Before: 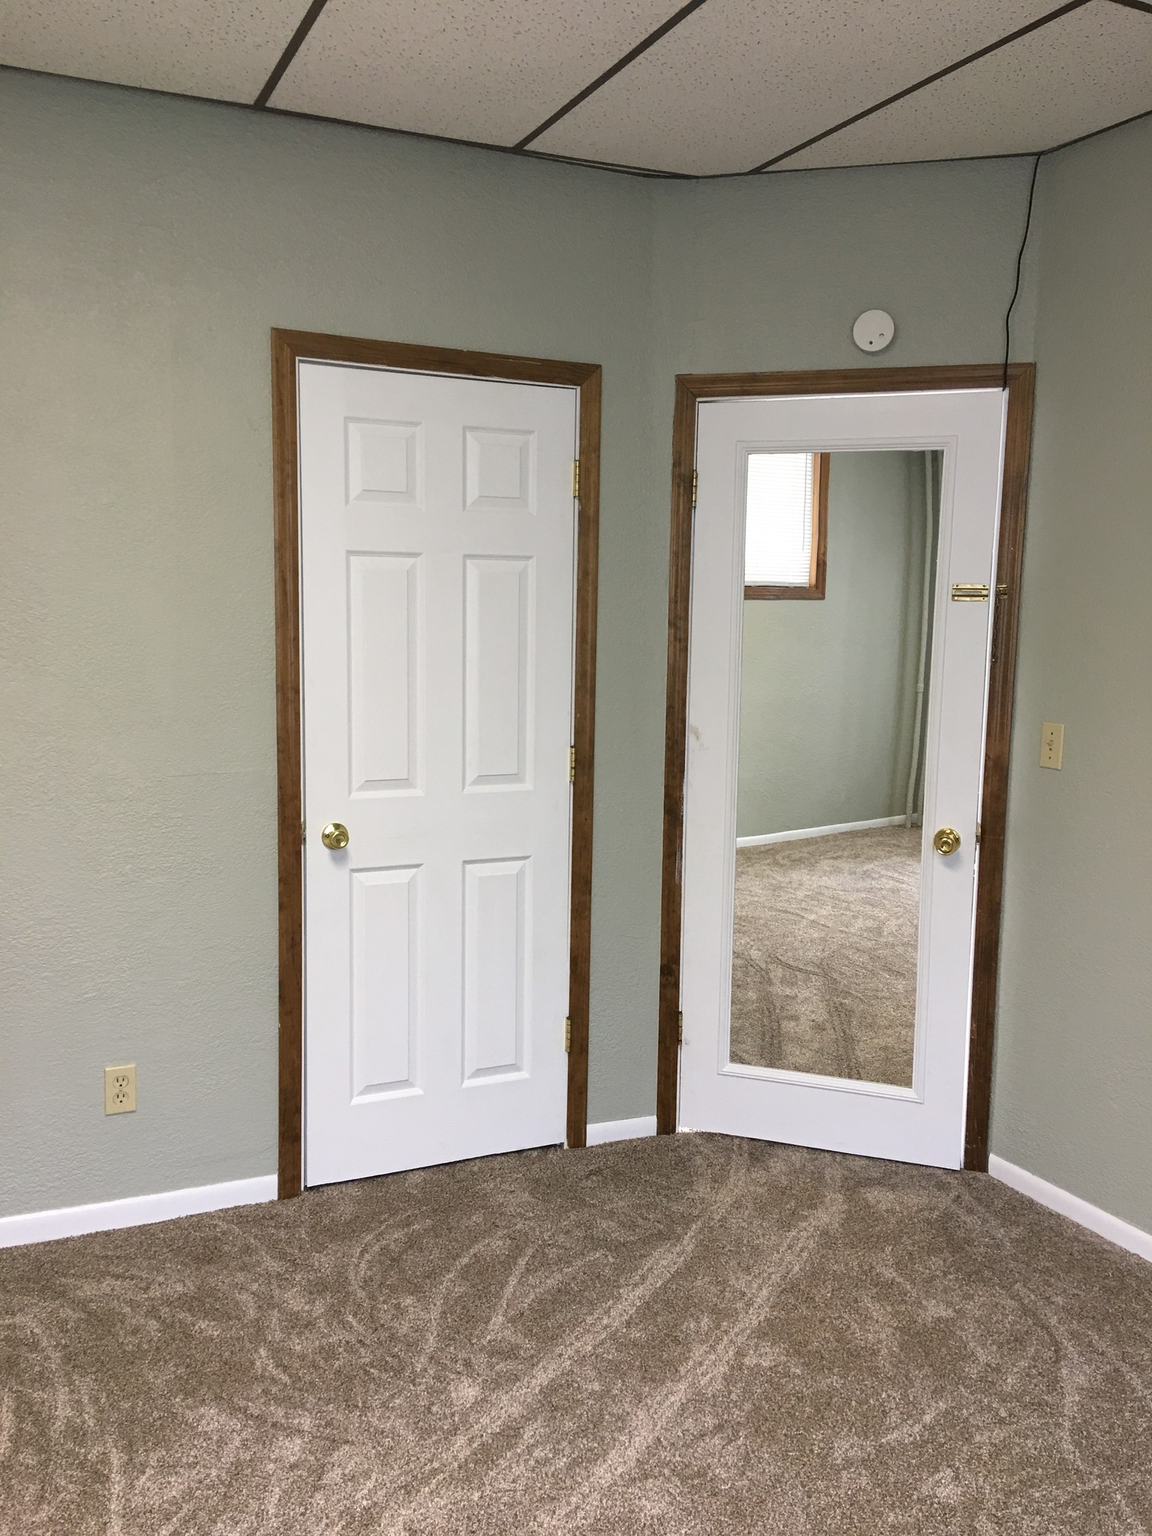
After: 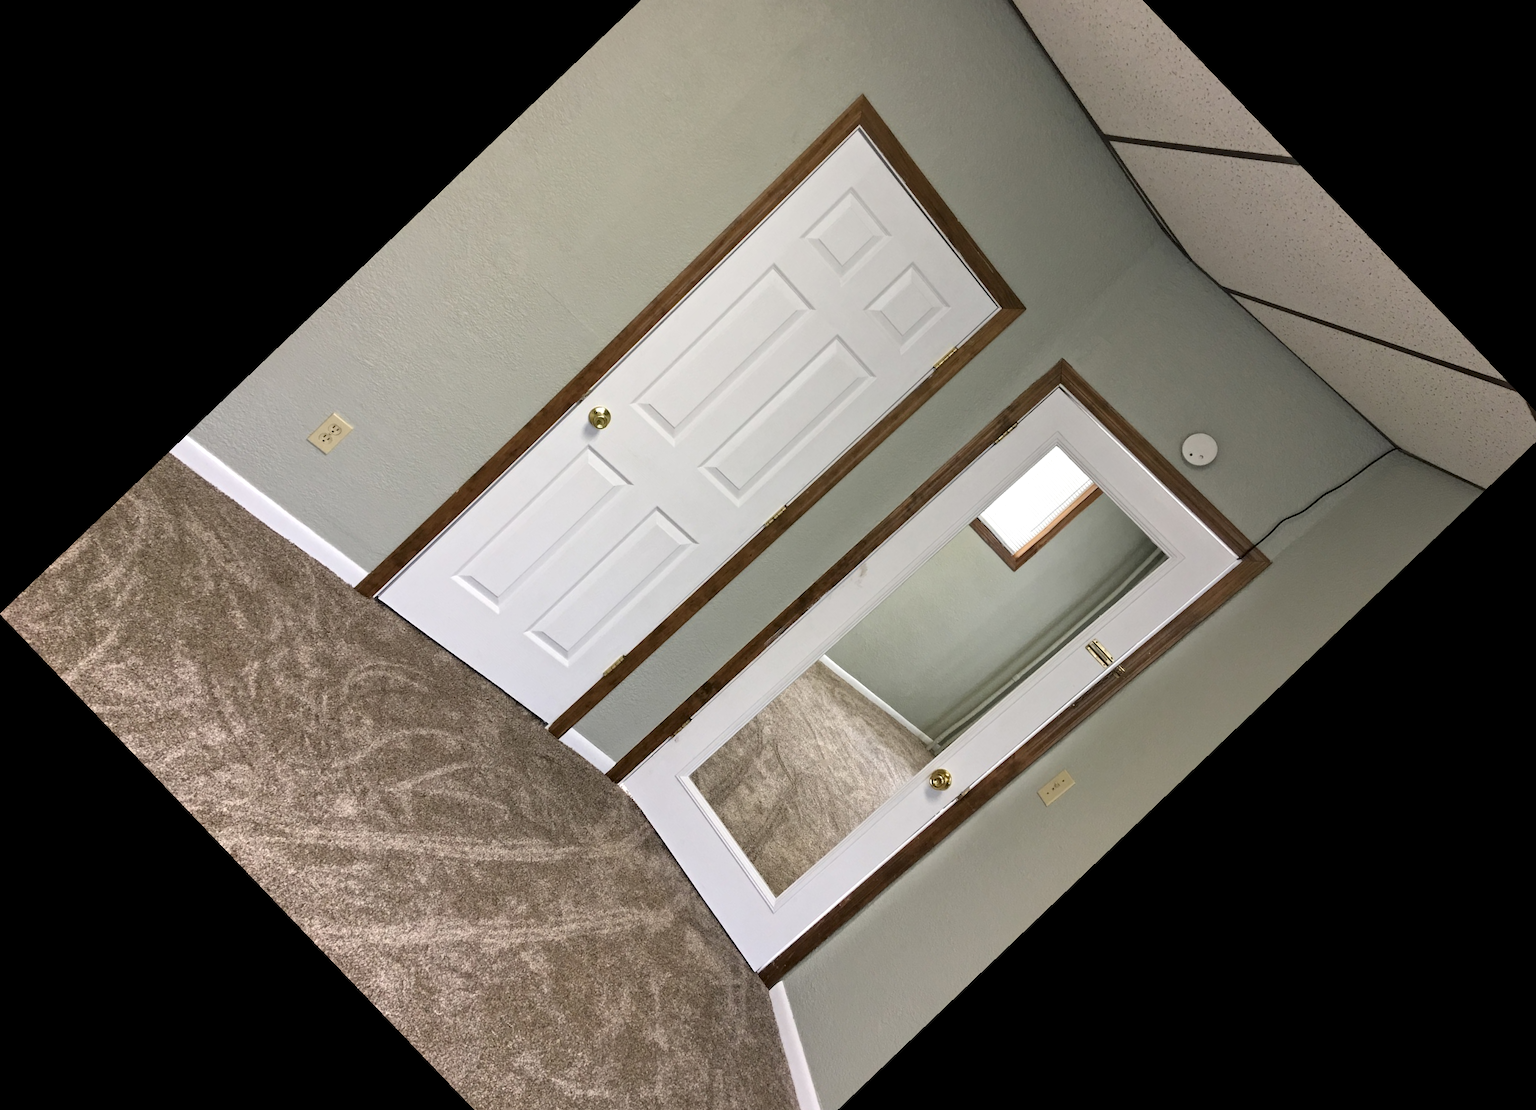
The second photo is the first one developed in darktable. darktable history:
contrast equalizer: y [[0.5, 0.5, 0.544, 0.569, 0.5, 0.5], [0.5 ×6], [0.5 ×6], [0 ×6], [0 ×6]]
crop and rotate: angle -46.26°, top 16.234%, right 0.912%, bottom 11.704%
